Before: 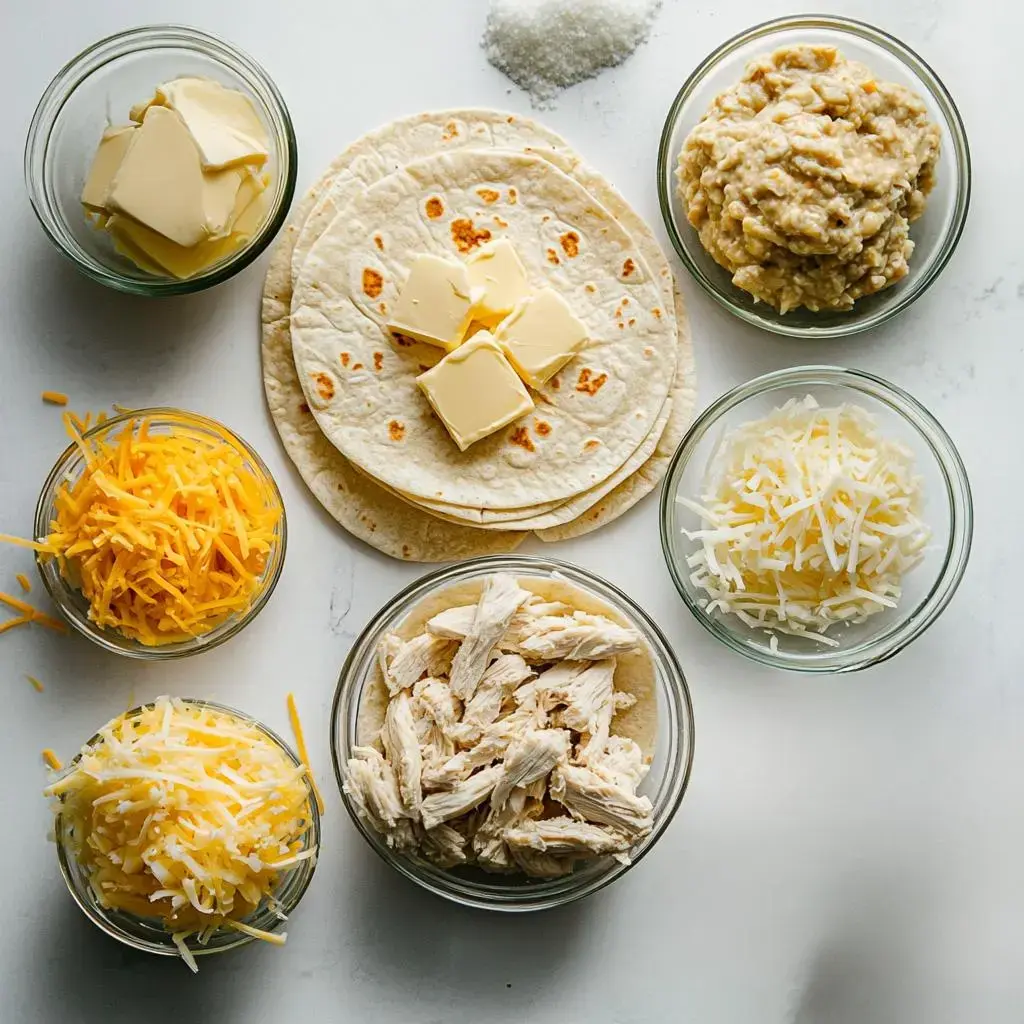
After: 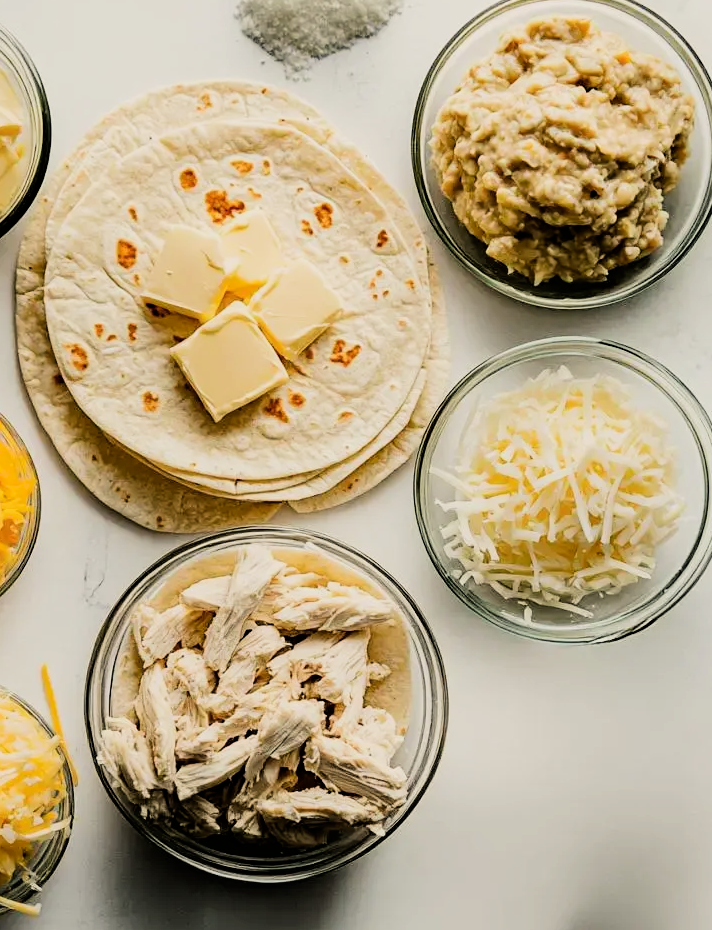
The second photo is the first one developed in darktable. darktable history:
color calibration: x 0.329, y 0.345, temperature 5633 K
filmic rgb: black relative exposure -5 EV, hardness 2.88, contrast 1.4, highlights saturation mix -30%
crop and rotate: left 24.034%, top 2.838%, right 6.406%, bottom 6.299%
